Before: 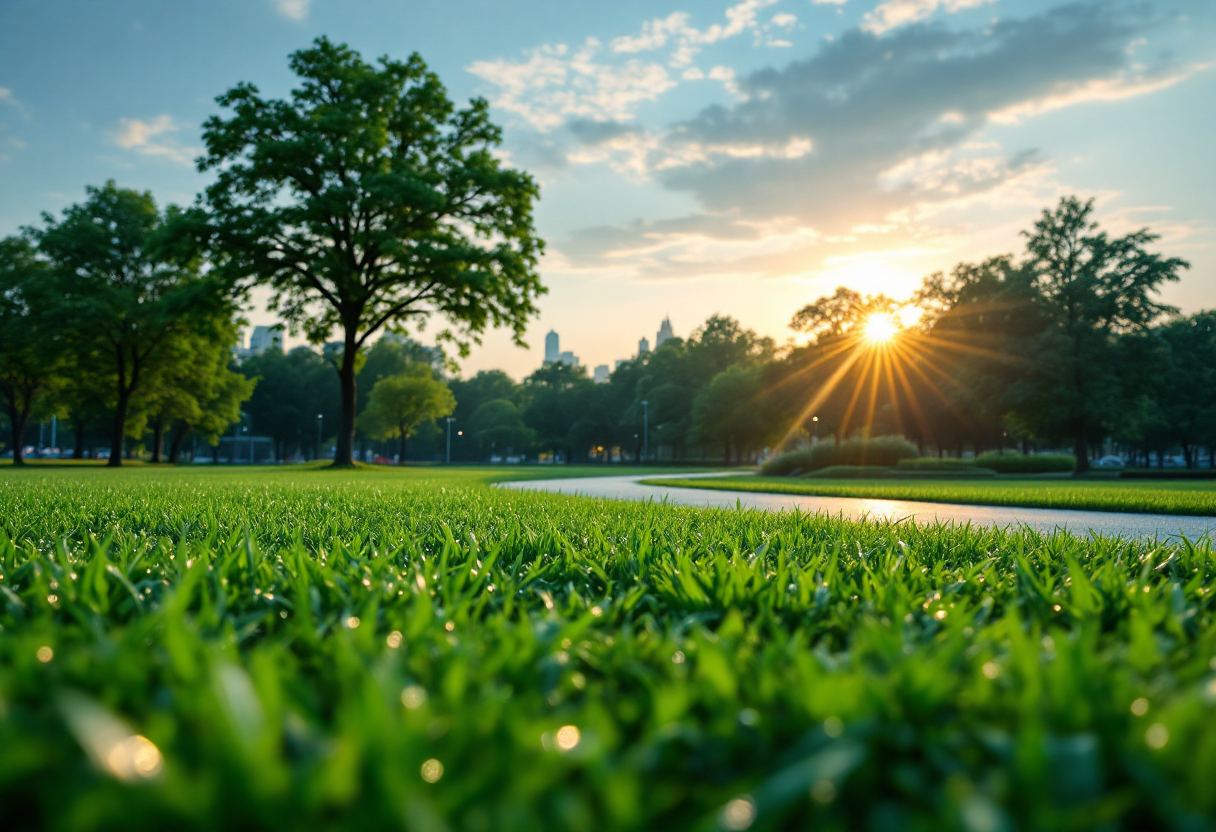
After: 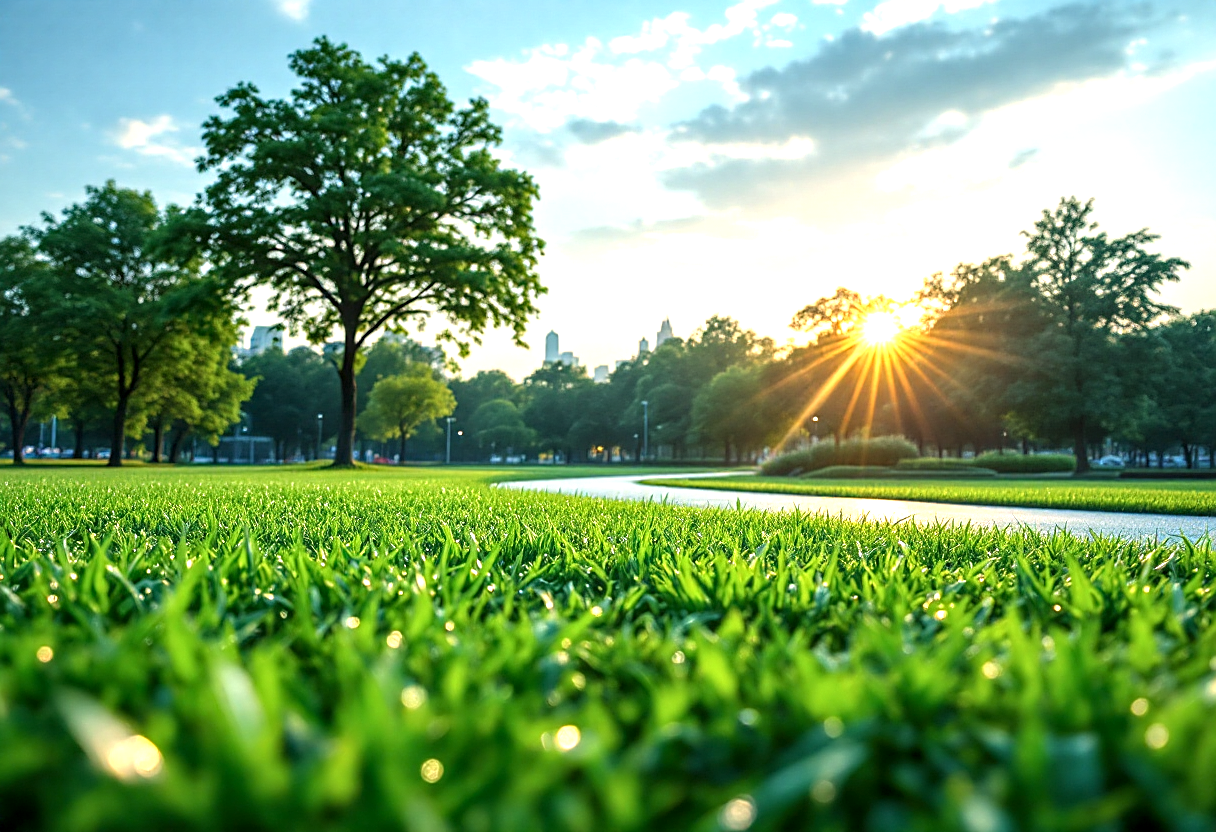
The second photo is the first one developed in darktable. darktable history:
sharpen: on, module defaults
exposure: exposure 0.935 EV, compensate highlight preservation false
local contrast: on, module defaults
